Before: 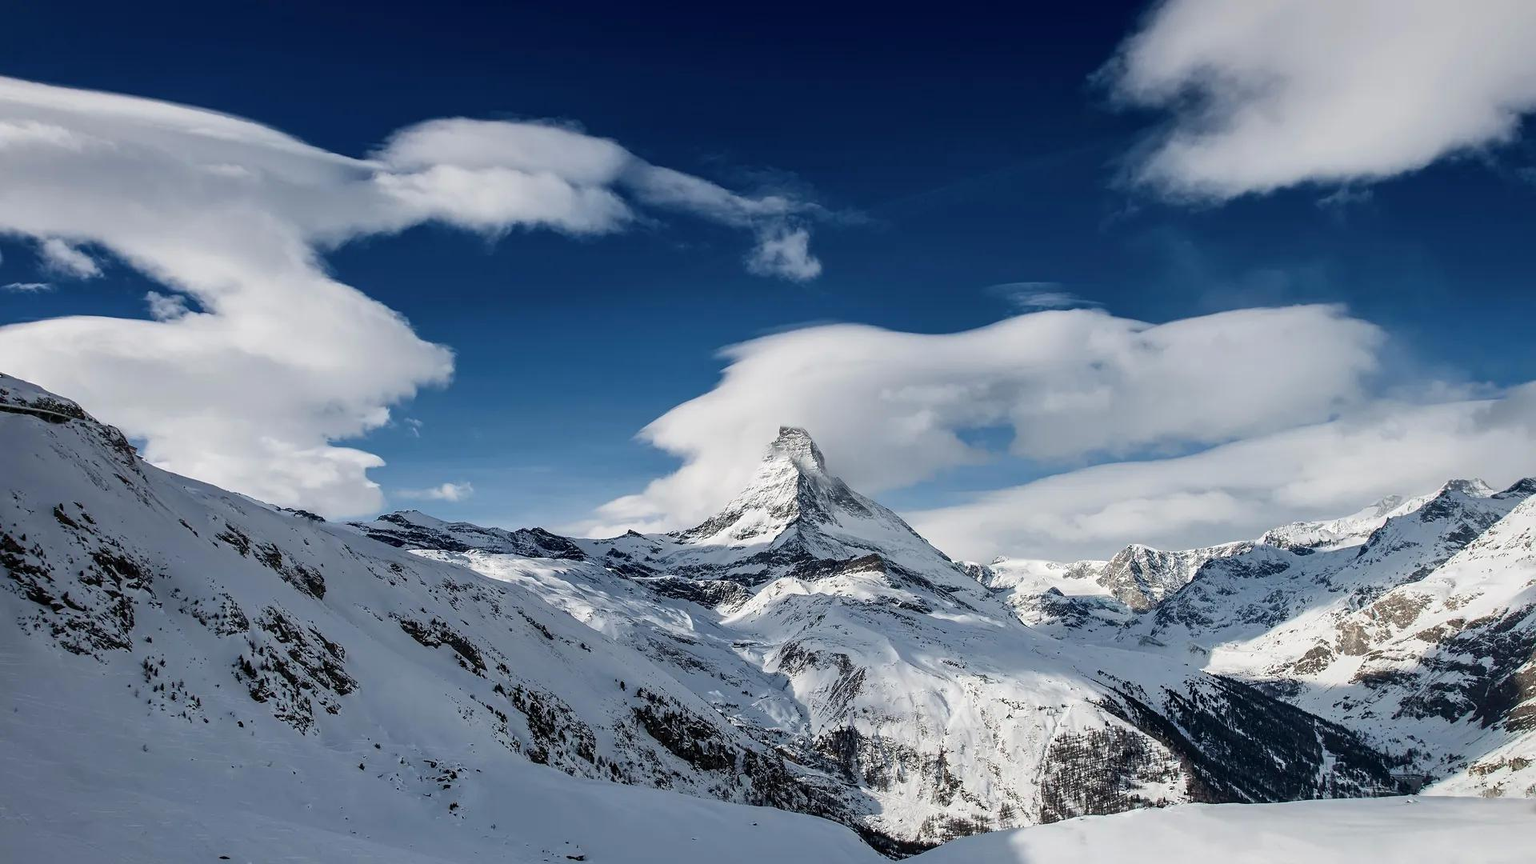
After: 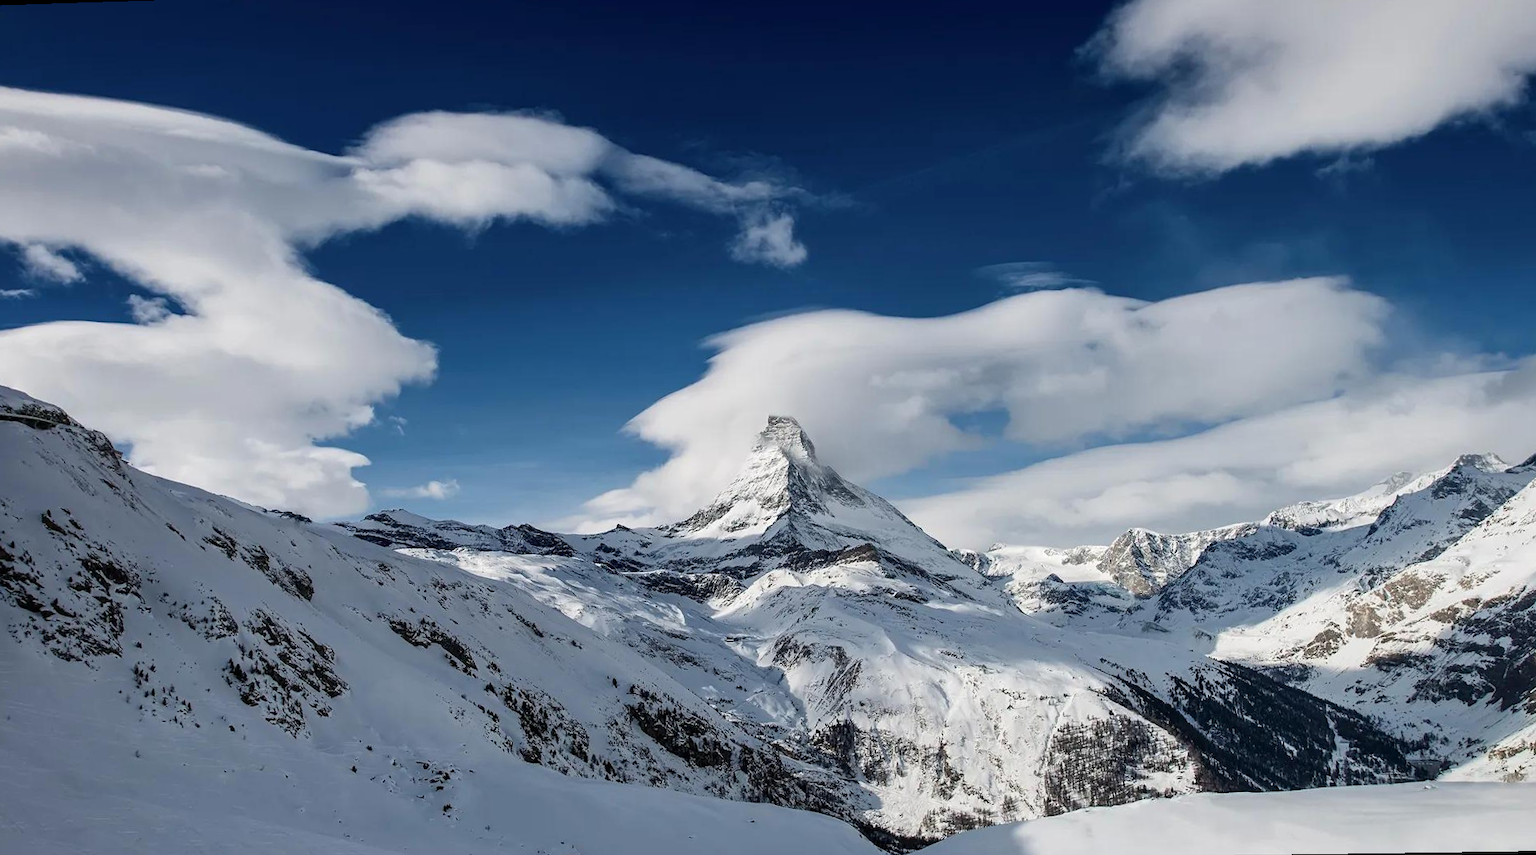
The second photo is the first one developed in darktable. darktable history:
white balance: emerald 1
rotate and perspective: rotation -1.32°, lens shift (horizontal) -0.031, crop left 0.015, crop right 0.985, crop top 0.047, crop bottom 0.982
